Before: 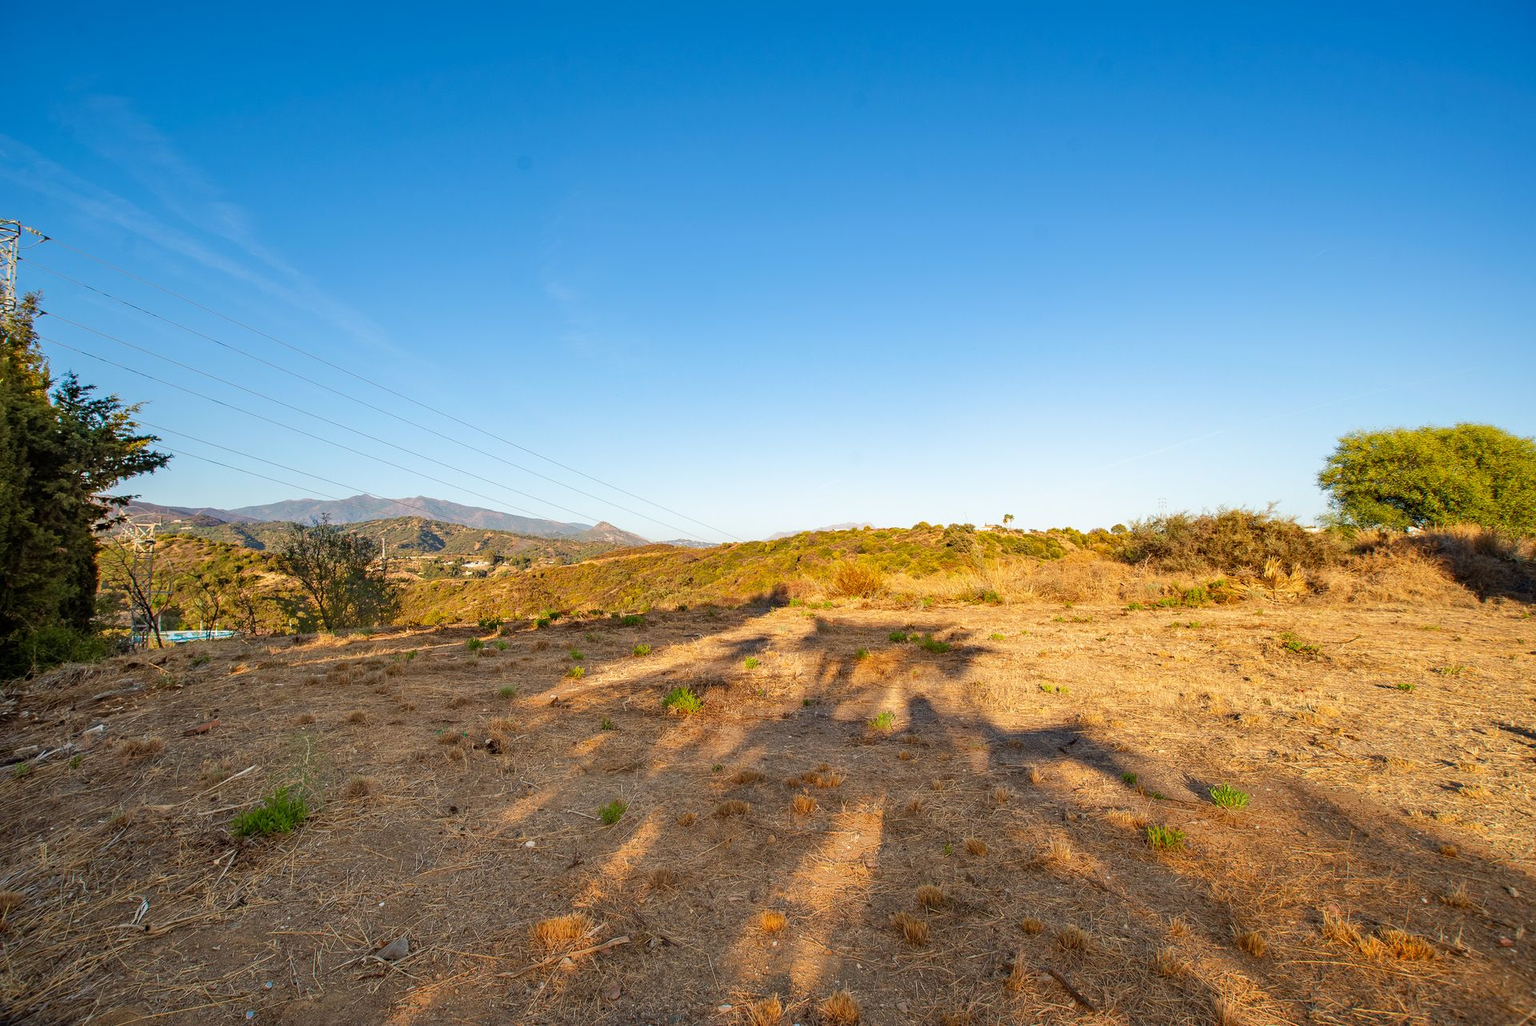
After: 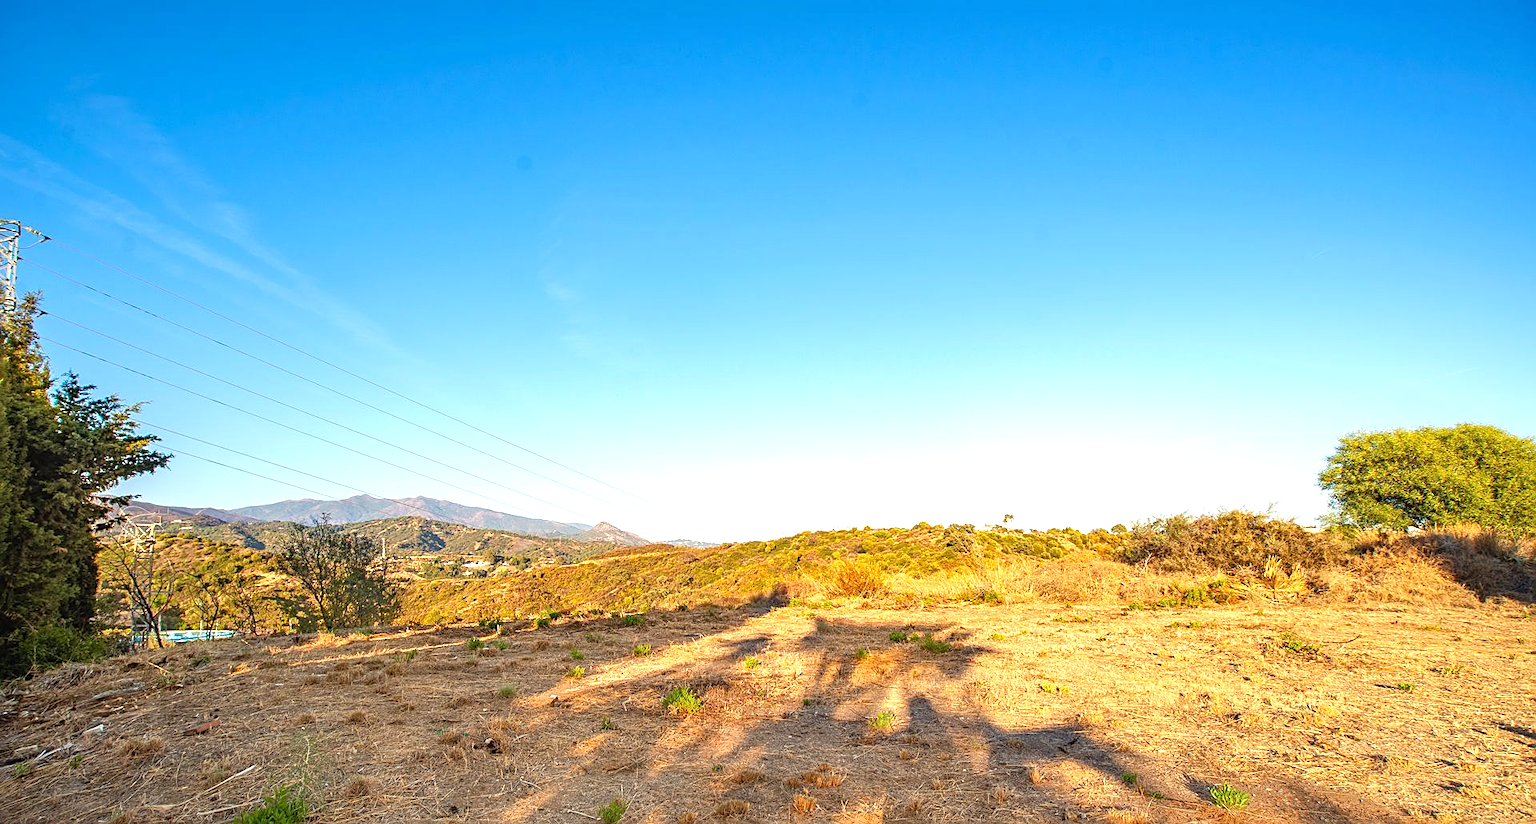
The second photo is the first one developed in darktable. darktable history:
exposure: black level correction 0, exposure 0.68 EV, compensate exposure bias true, compensate highlight preservation false
crop: bottom 19.644%
sharpen: on, module defaults
local contrast: detail 110%
